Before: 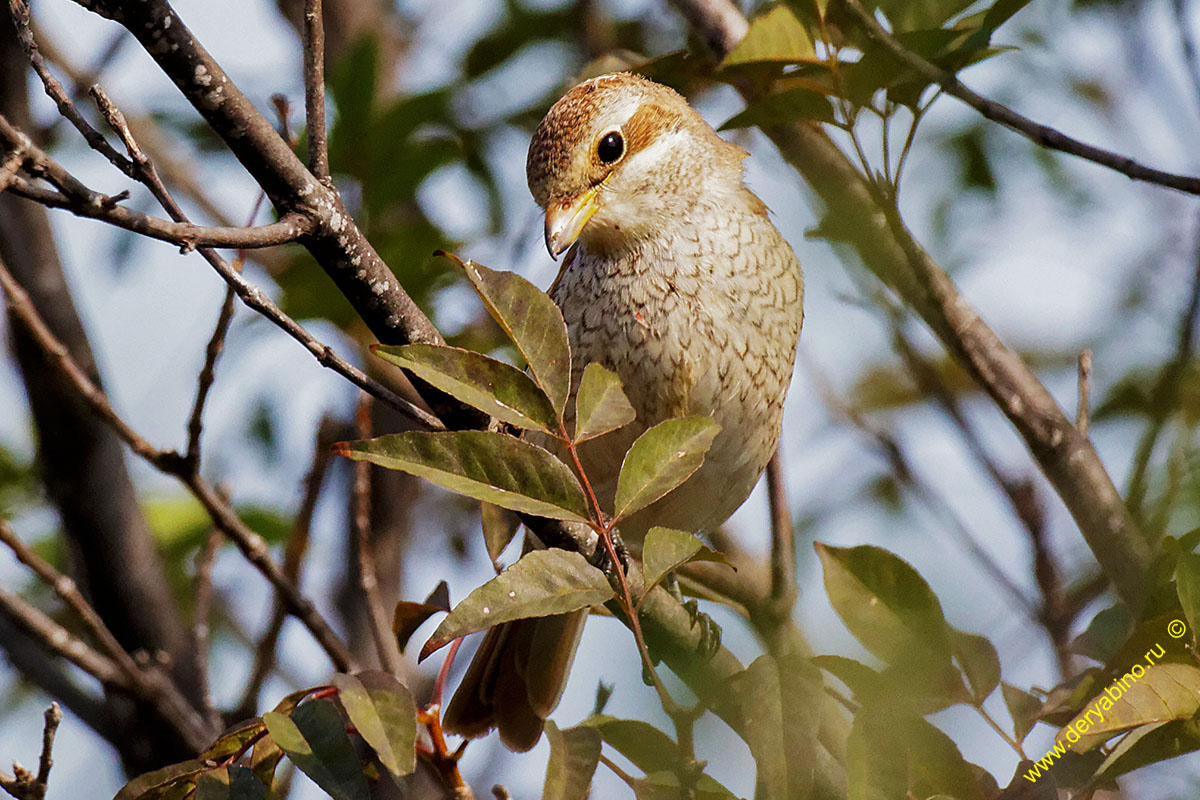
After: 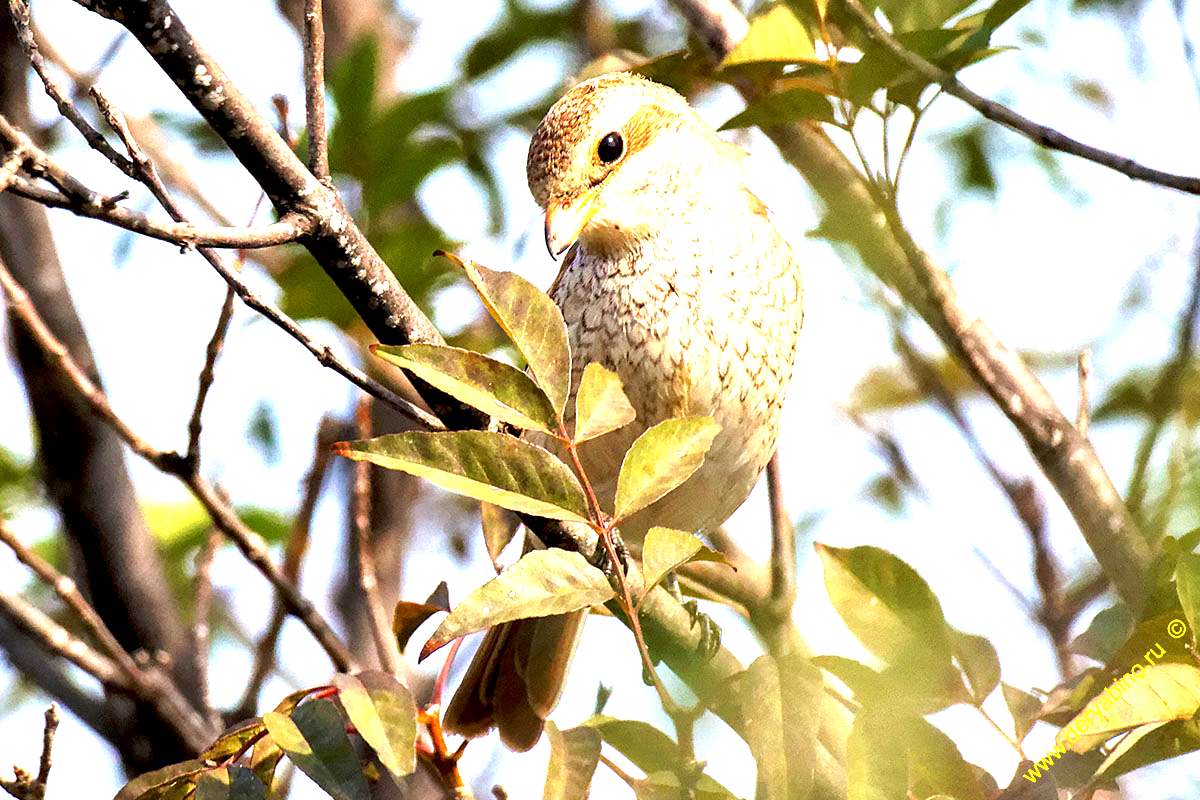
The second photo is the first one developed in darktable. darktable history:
exposure: black level correction 0.001, exposure 1.85 EV, compensate exposure bias true, compensate highlight preservation false
